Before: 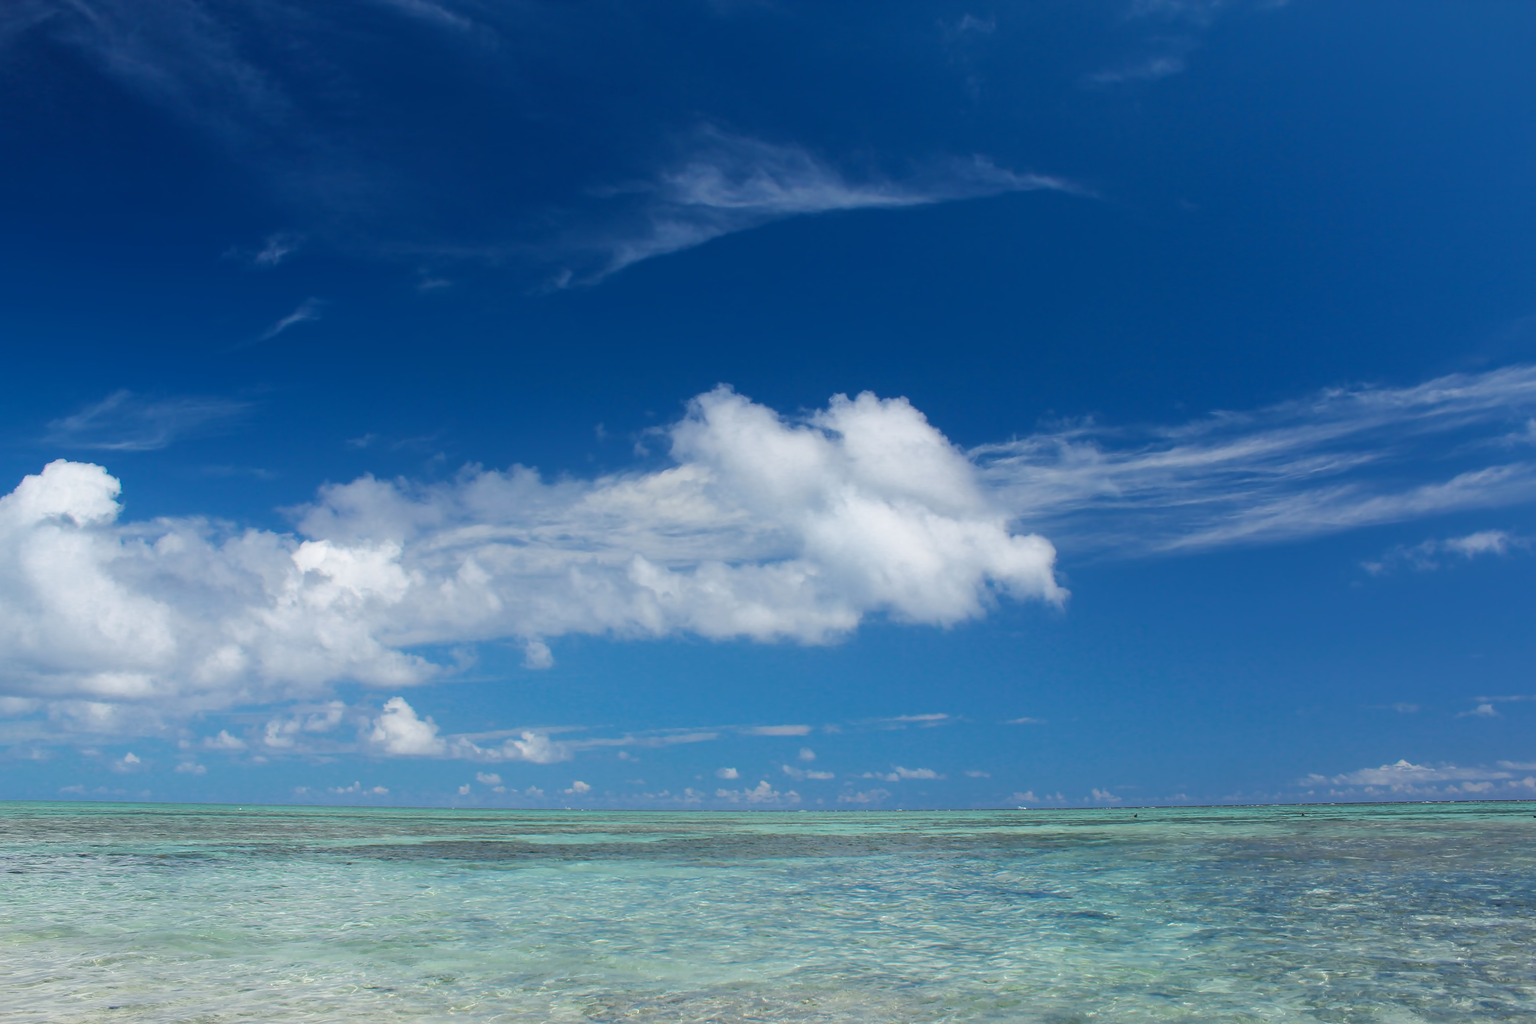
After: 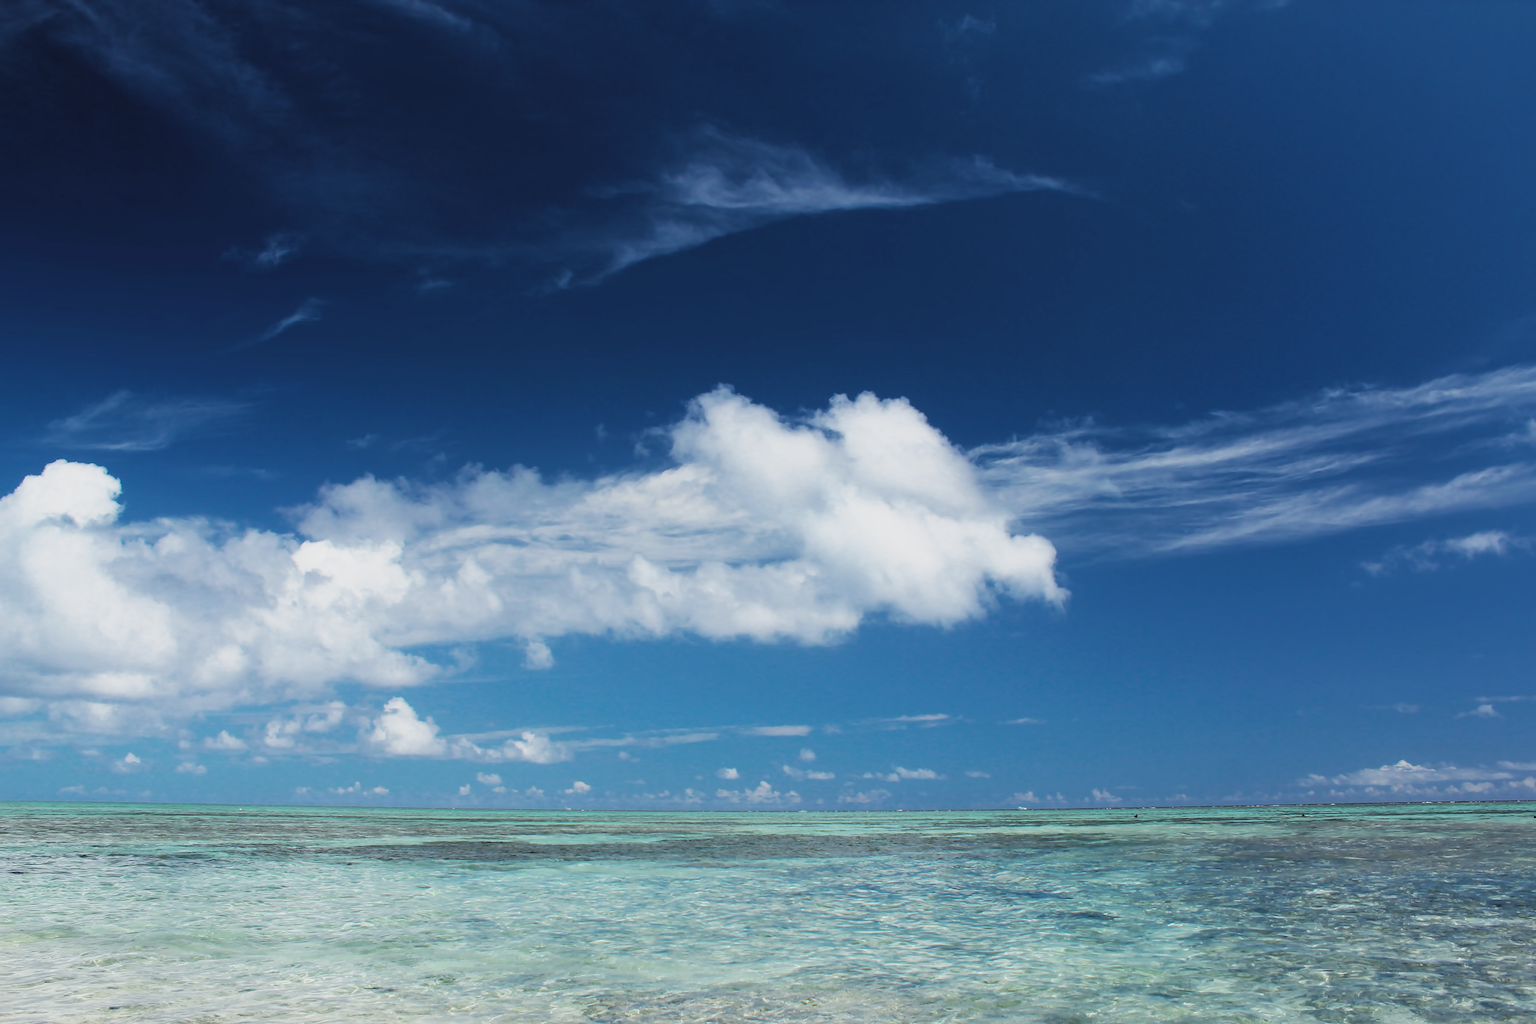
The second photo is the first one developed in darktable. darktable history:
base curve: curves: ch0 [(0, 0) (0.088, 0.125) (0.176, 0.251) (0.354, 0.501) (0.613, 0.749) (1, 0.877)], preserve colors none
levels: levels [0.116, 0.574, 1]
